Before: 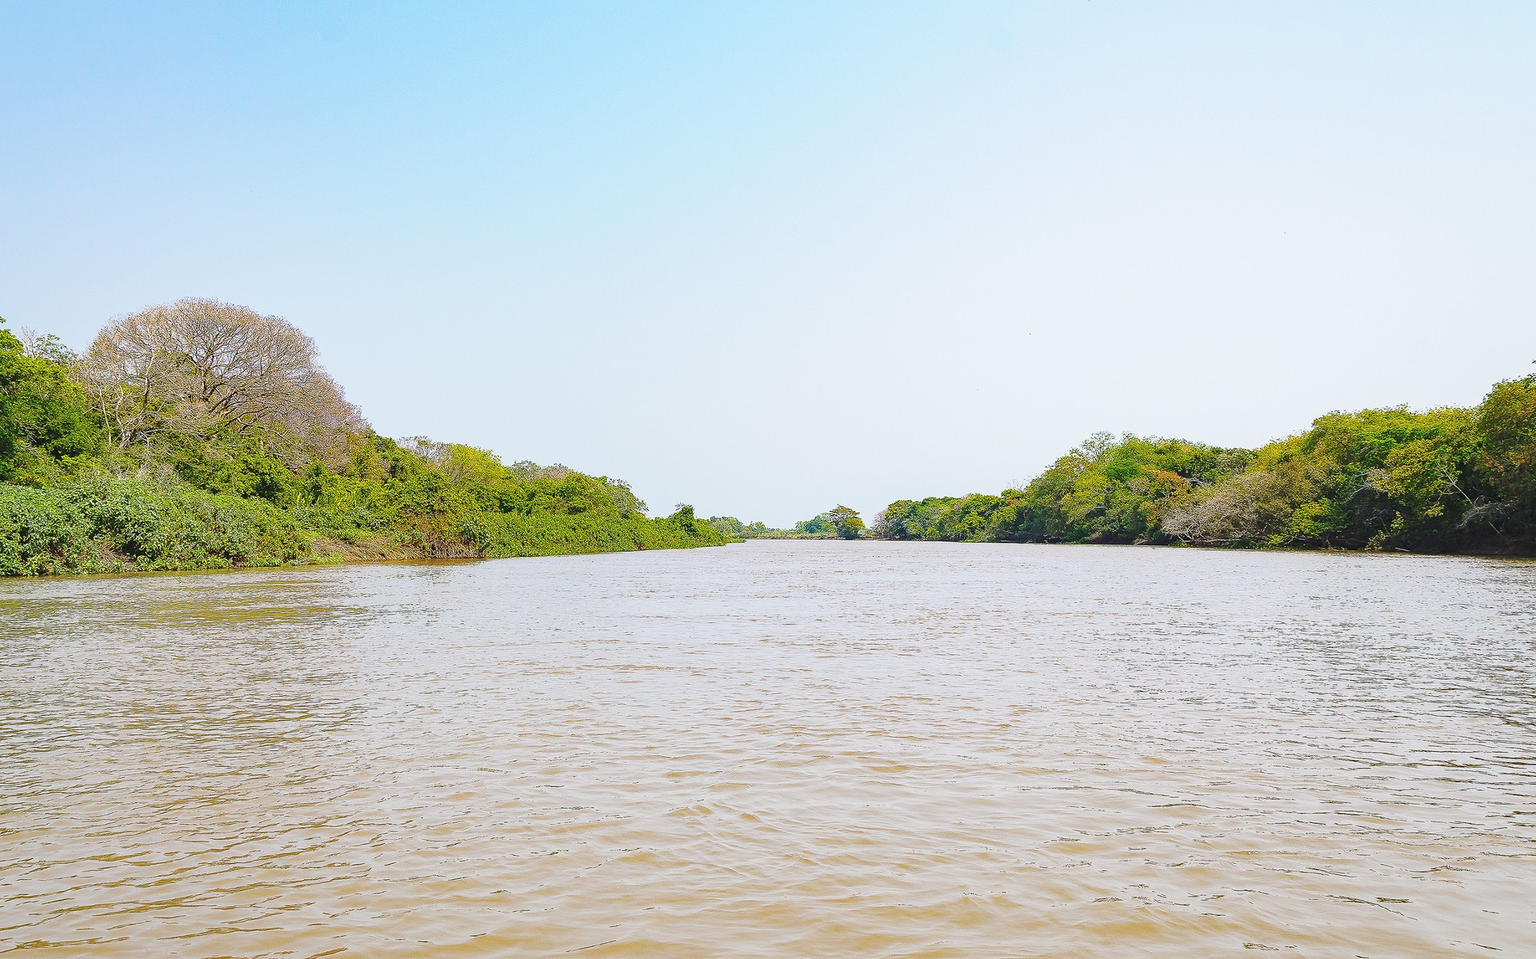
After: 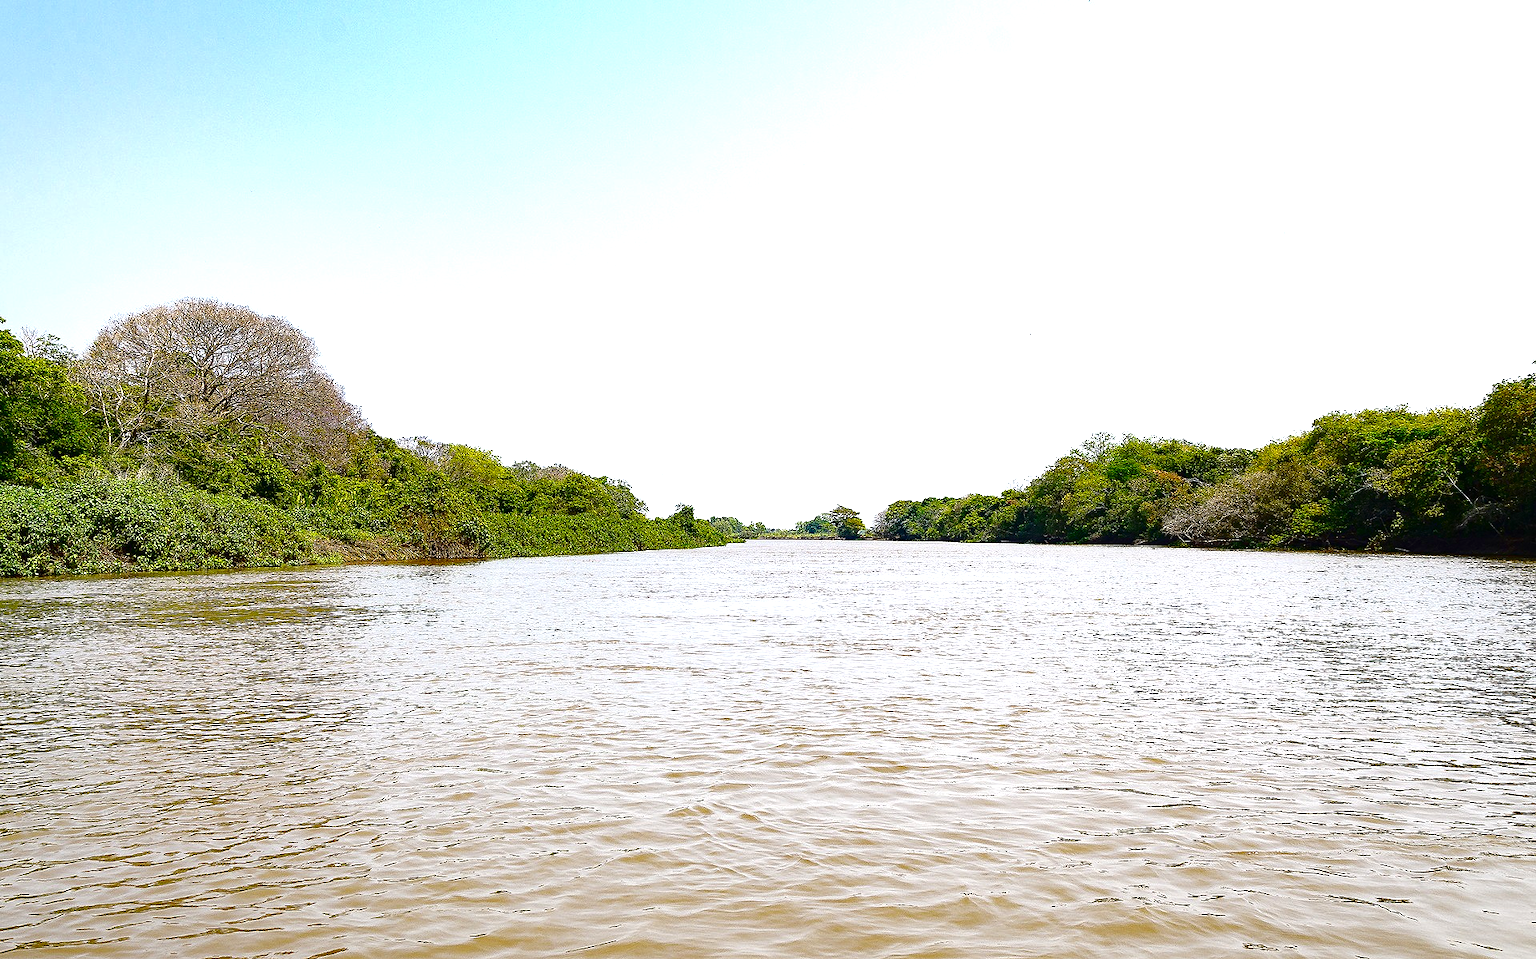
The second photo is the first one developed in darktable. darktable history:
contrast brightness saturation: brightness -0.519
exposure: black level correction 0, exposure 0.499 EV, compensate highlight preservation false
